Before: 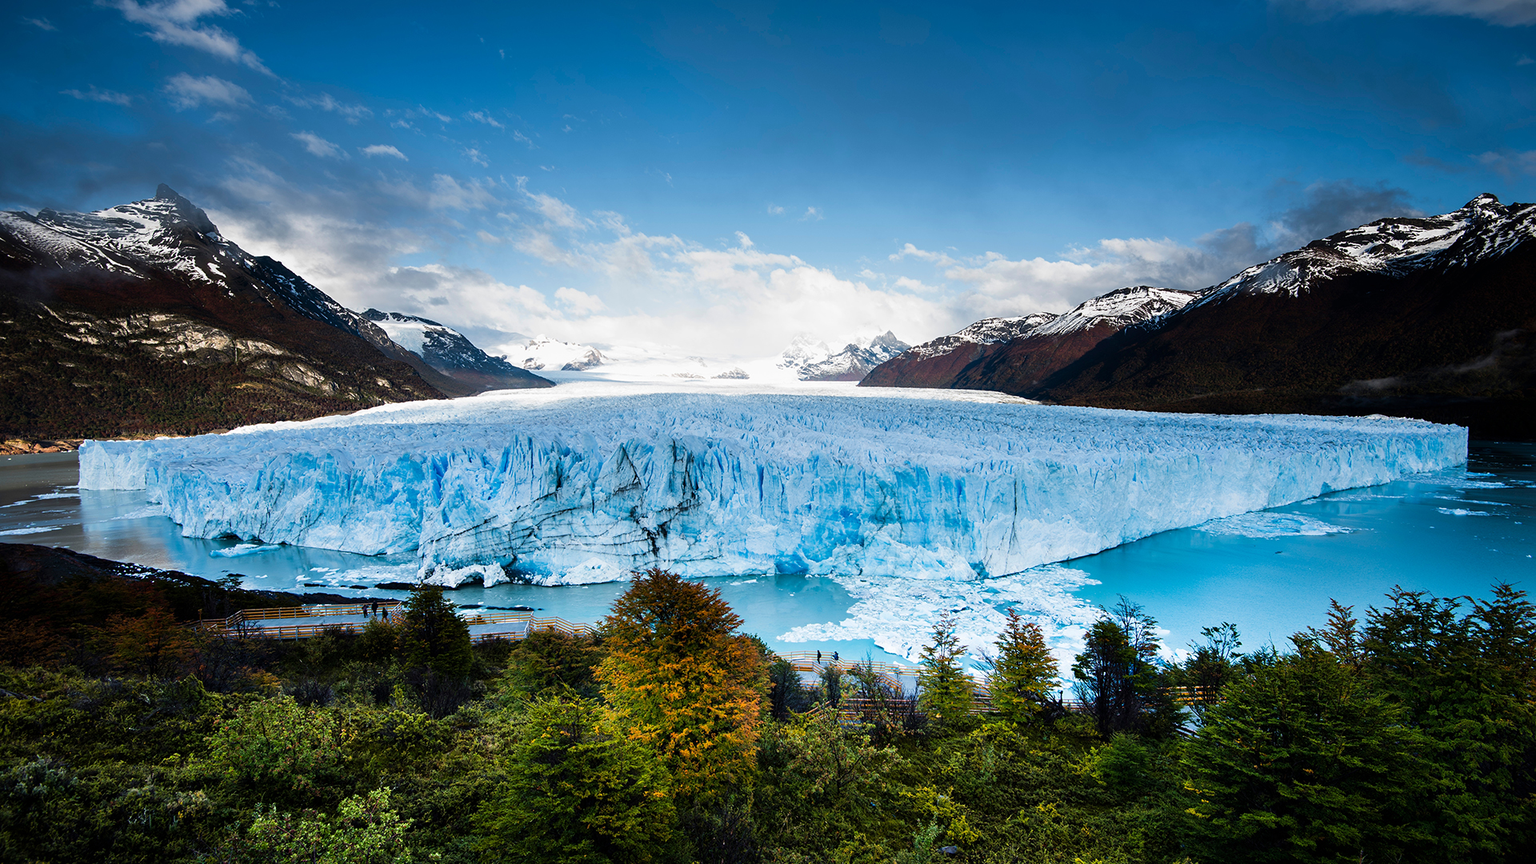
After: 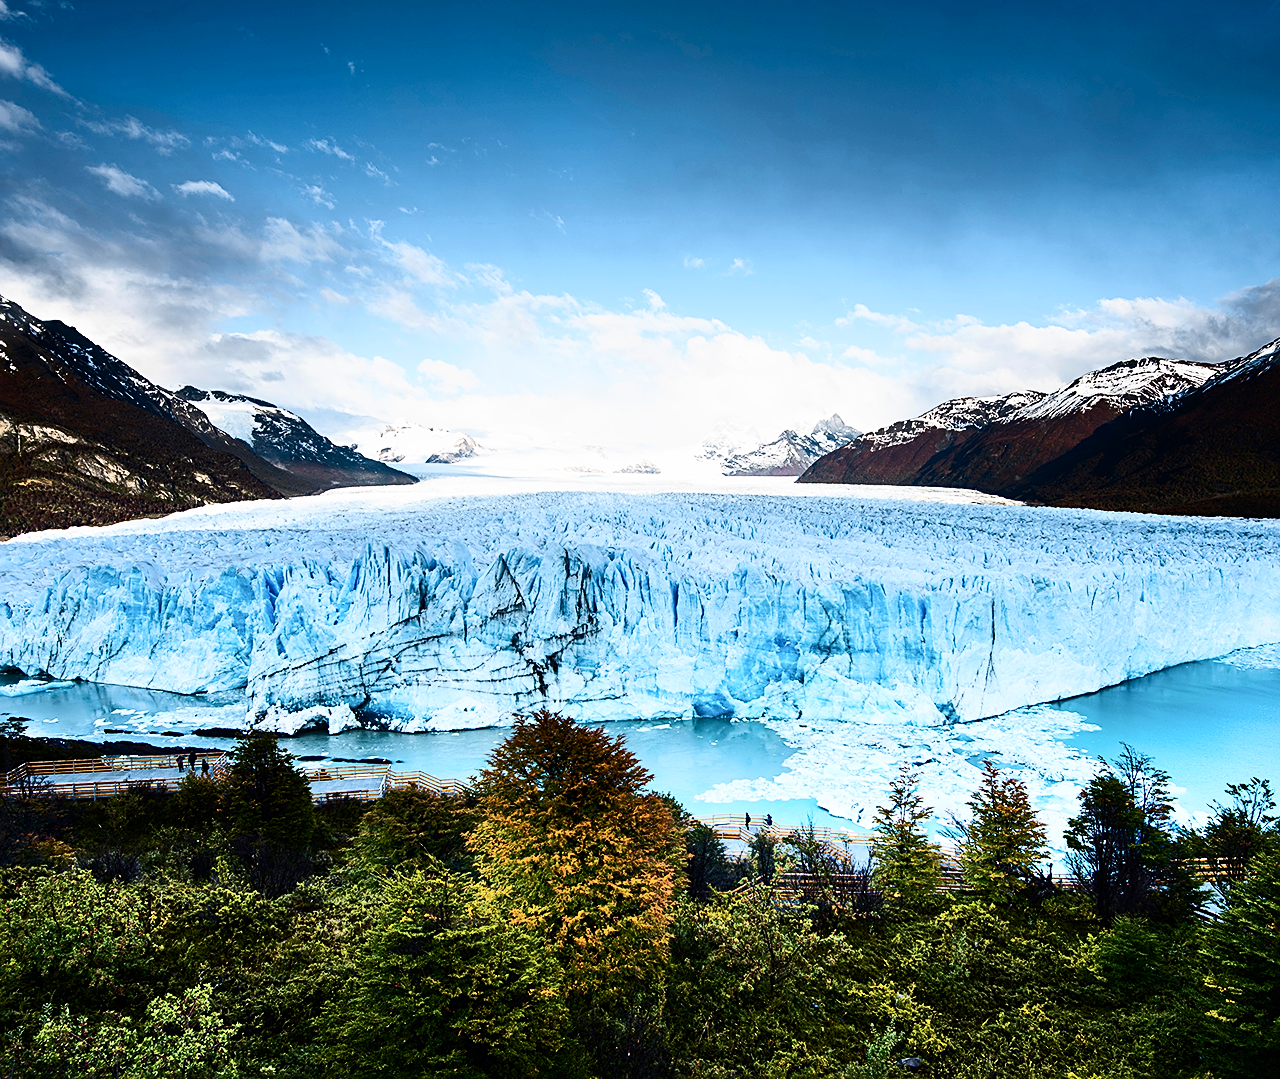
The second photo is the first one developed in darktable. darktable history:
crop and rotate: left 14.391%, right 18.93%
contrast brightness saturation: contrast 0.381, brightness 0.099
sharpen: on, module defaults
exposure: compensate highlight preservation false
